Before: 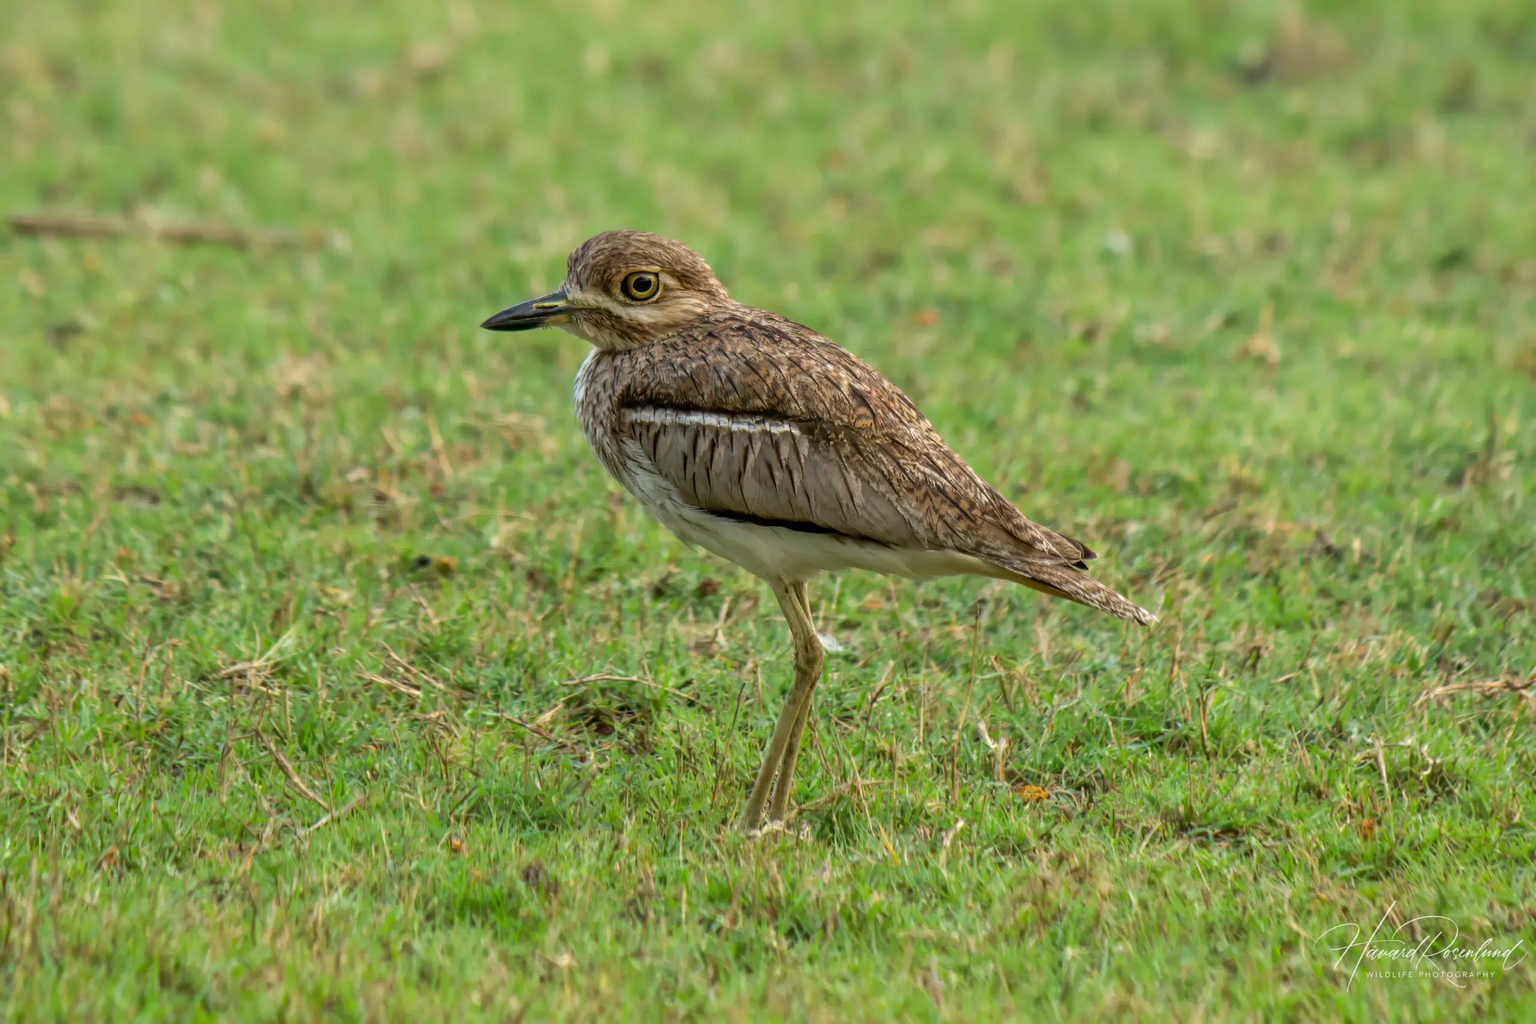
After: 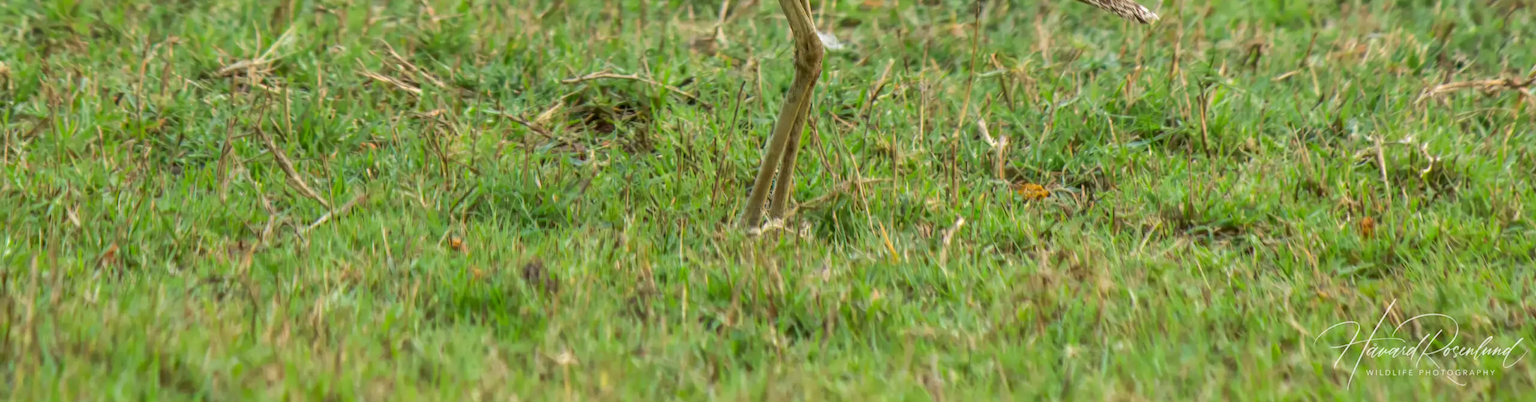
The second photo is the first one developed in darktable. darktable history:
crop and rotate: top 58.868%, bottom 1.787%
